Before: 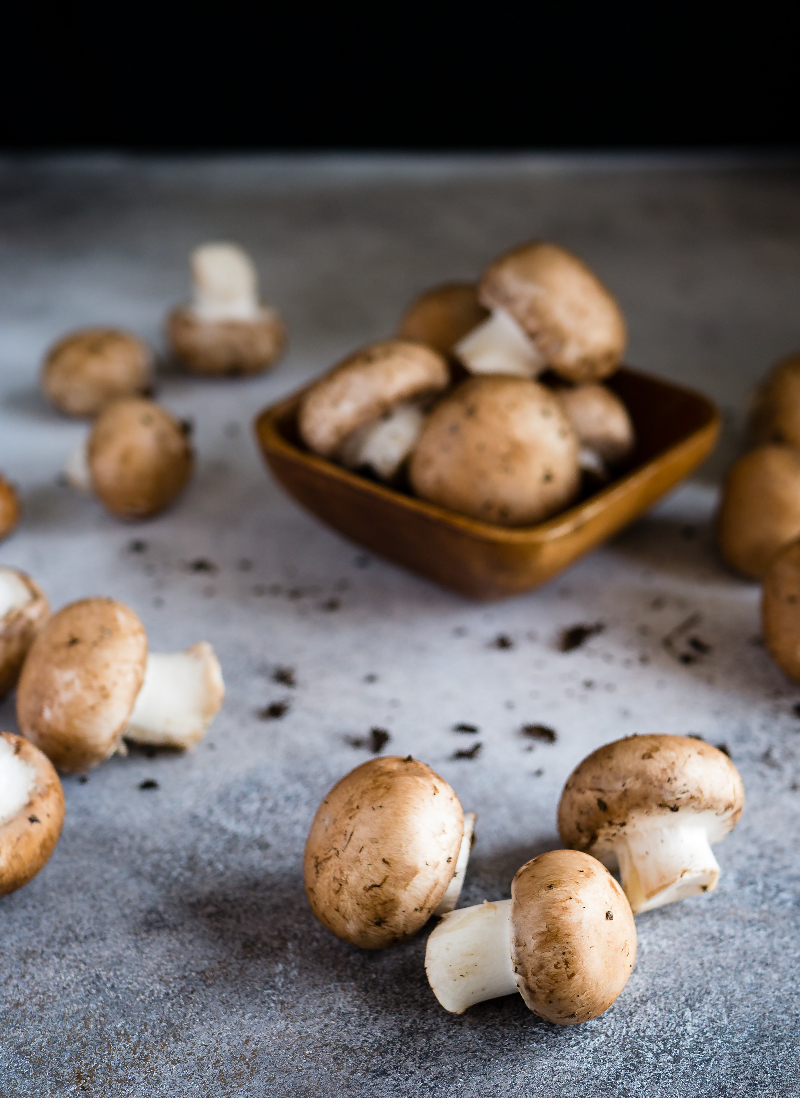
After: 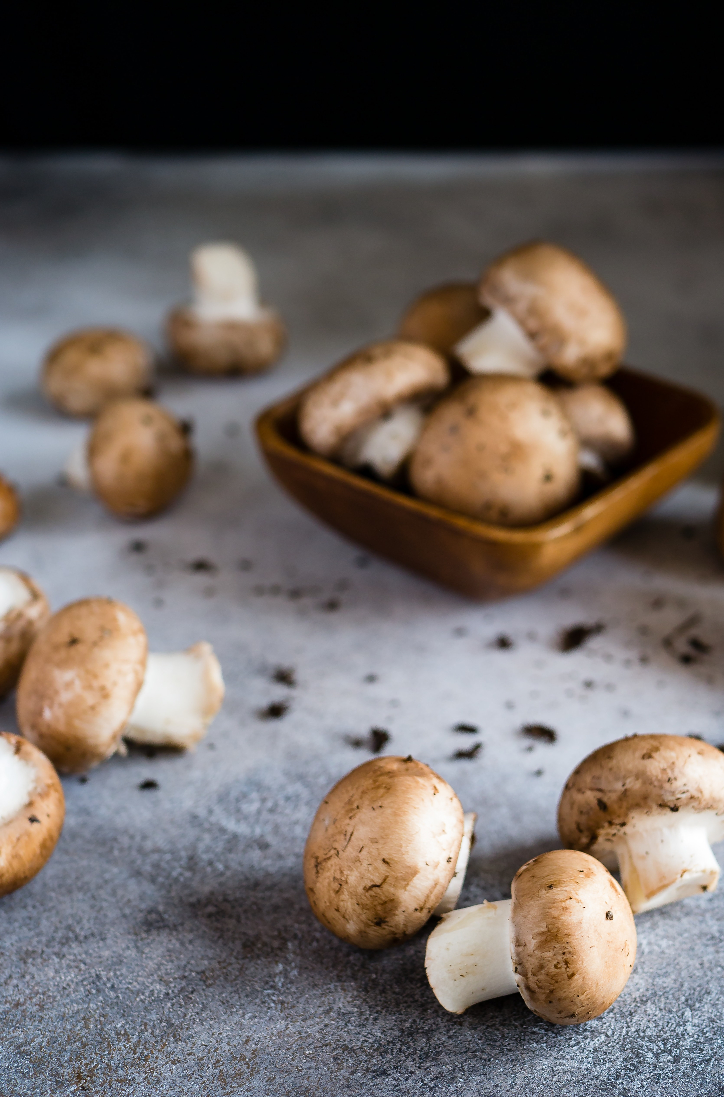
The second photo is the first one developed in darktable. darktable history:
crop: right 9.487%, bottom 0.044%
